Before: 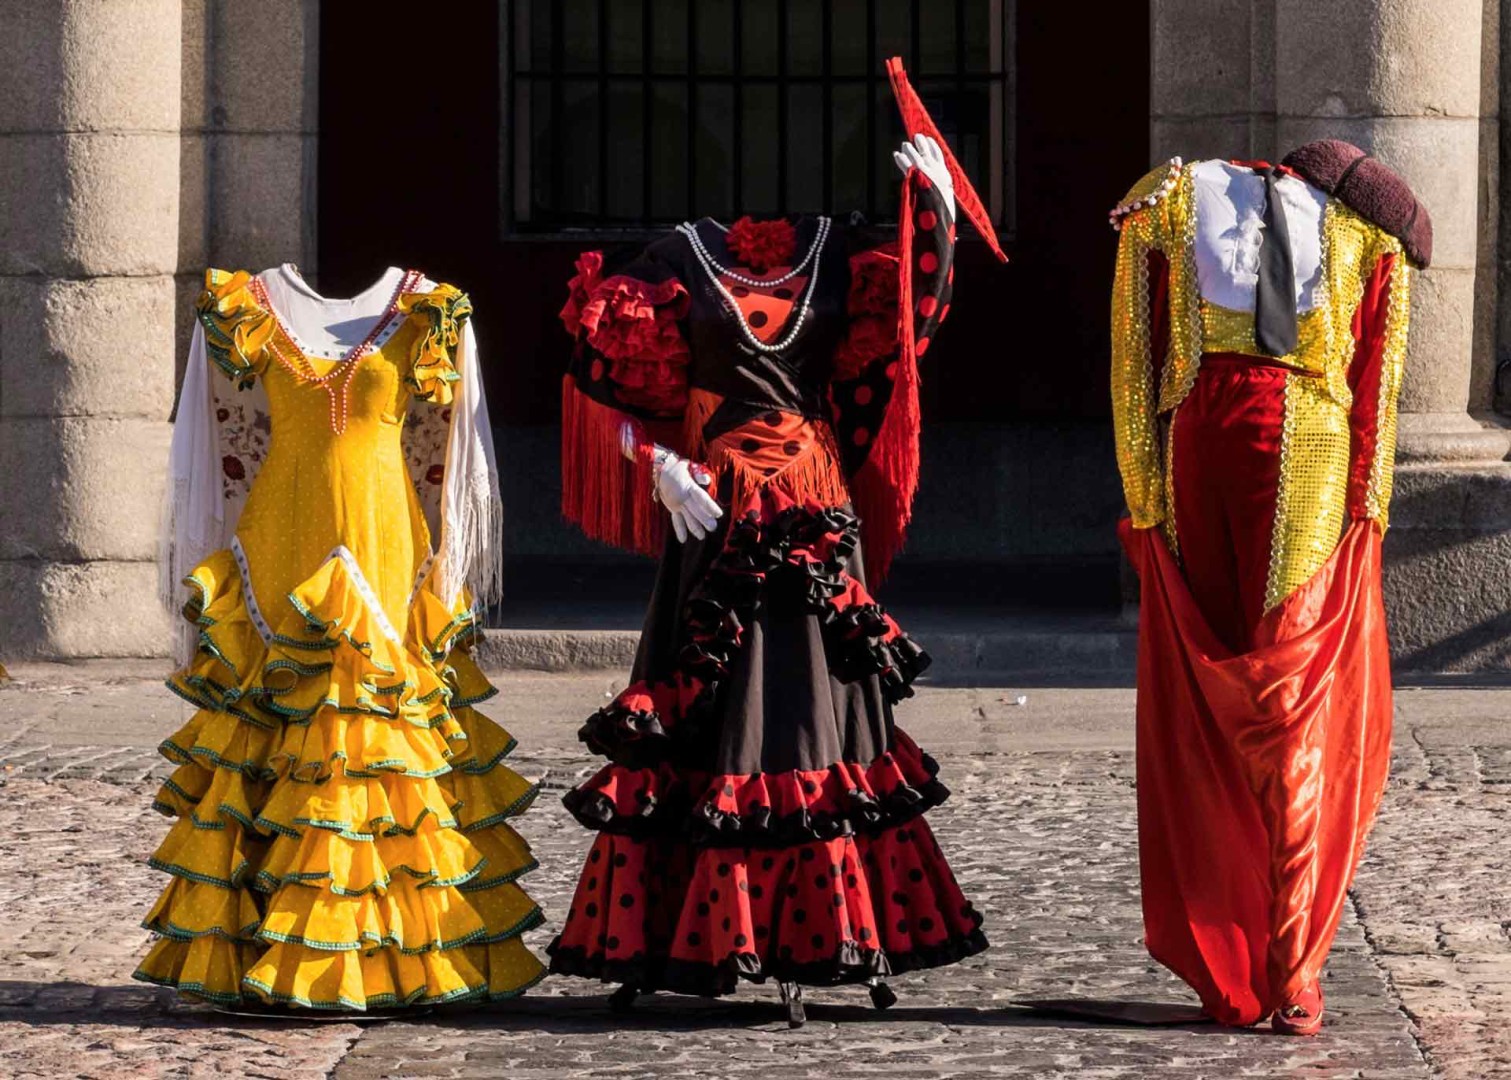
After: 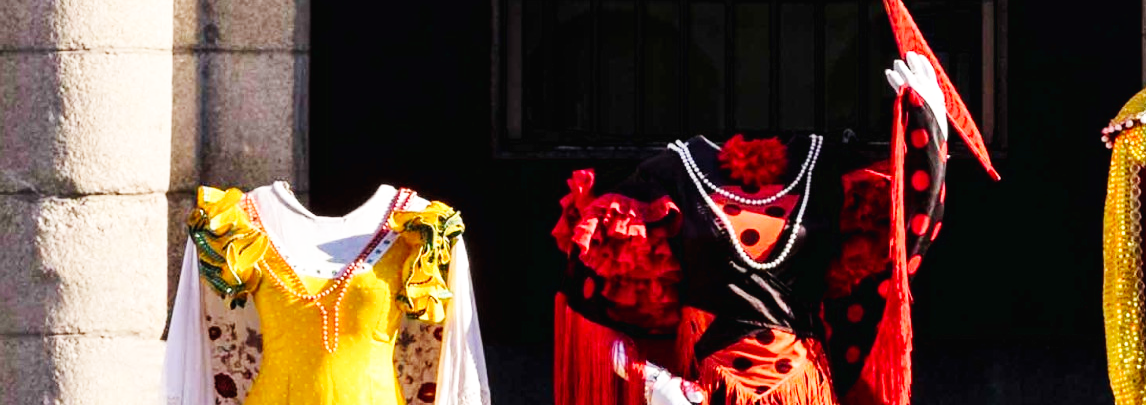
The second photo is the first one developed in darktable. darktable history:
base curve: curves: ch0 [(0, 0.003) (0.001, 0.002) (0.006, 0.004) (0.02, 0.022) (0.048, 0.086) (0.094, 0.234) (0.162, 0.431) (0.258, 0.629) (0.385, 0.8) (0.548, 0.918) (0.751, 0.988) (1, 1)], preserve colors none
crop: left 0.576%, top 7.627%, right 23.547%, bottom 54.854%
